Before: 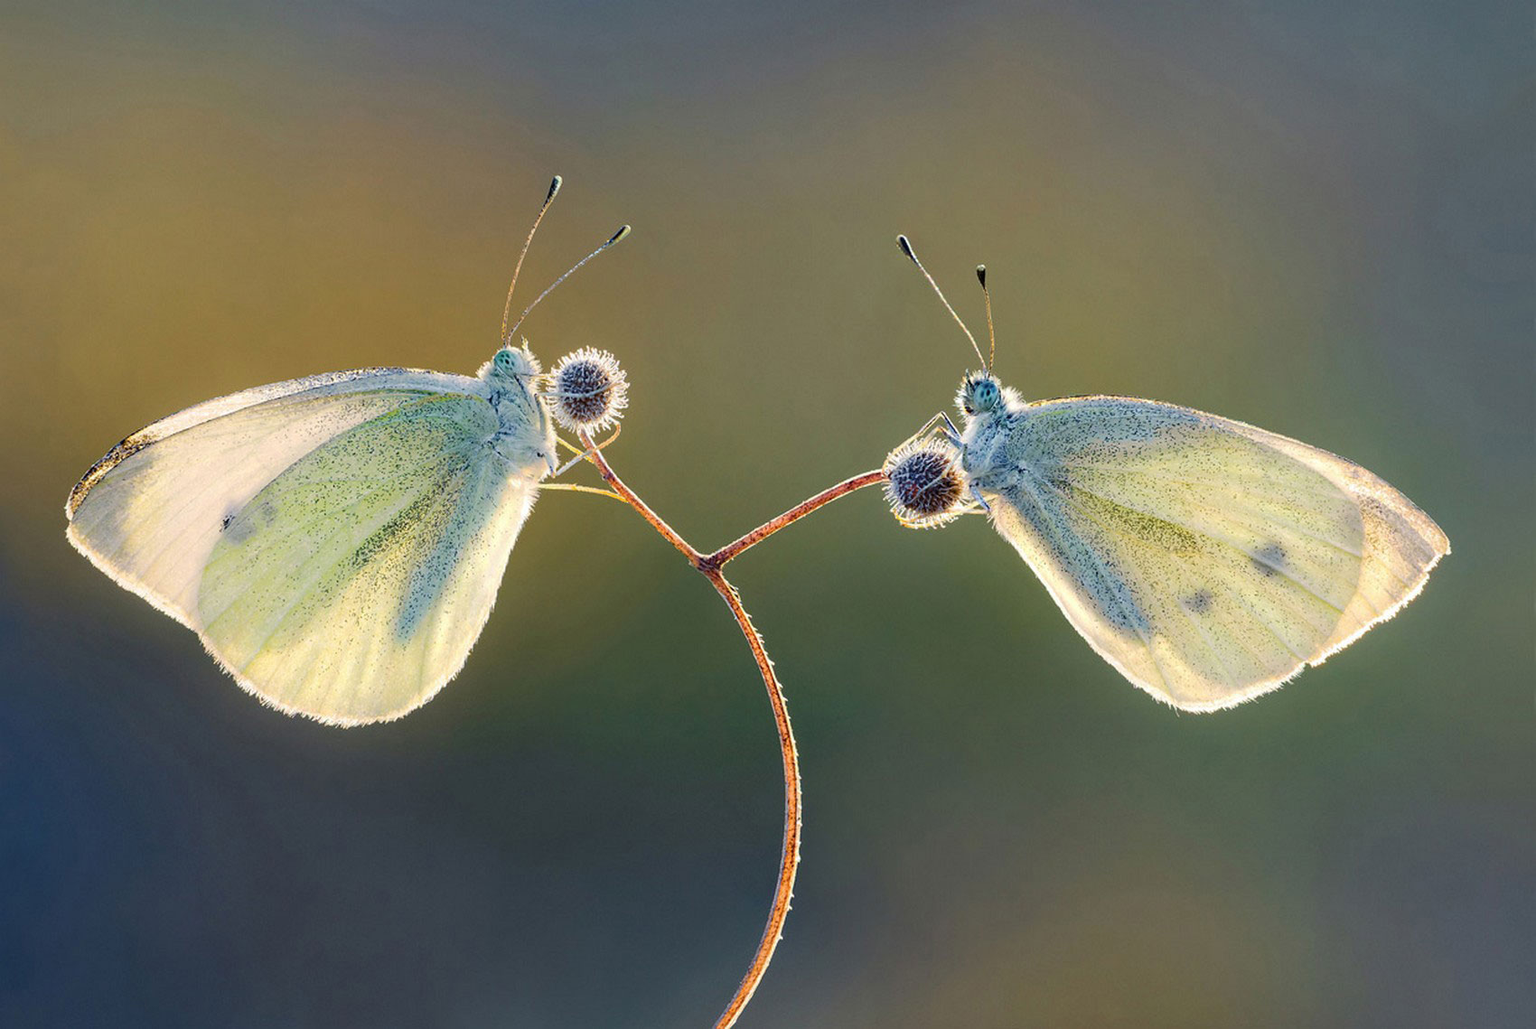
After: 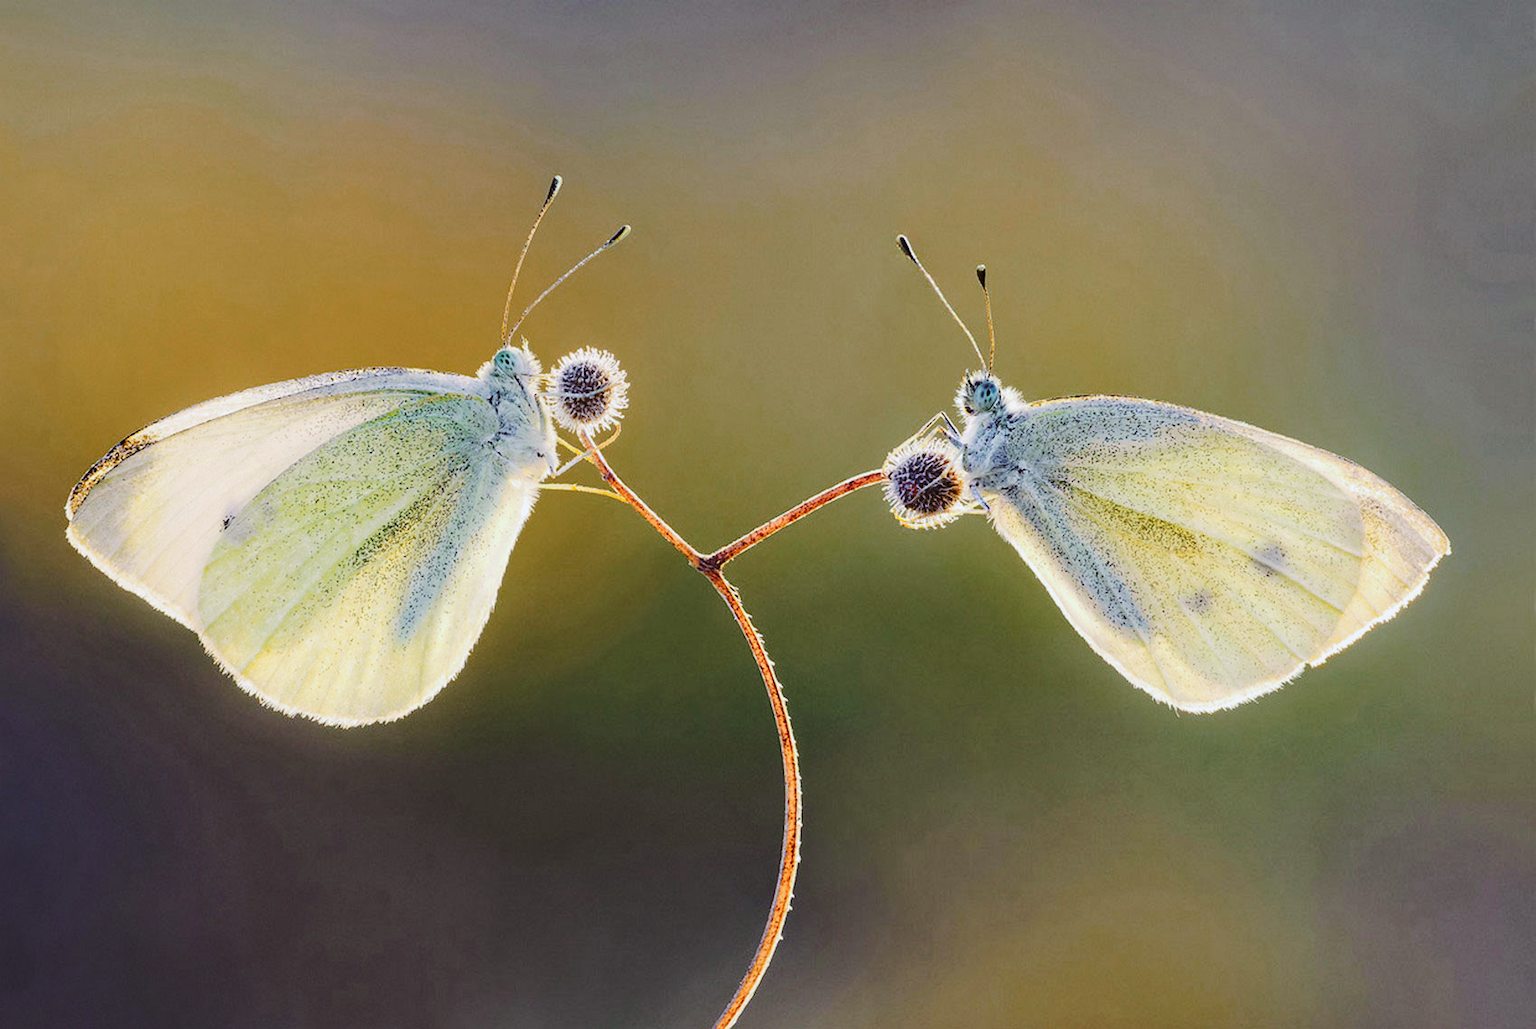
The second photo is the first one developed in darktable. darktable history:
tone curve: curves: ch0 [(0, 0) (0.003, 0.049) (0.011, 0.052) (0.025, 0.057) (0.044, 0.069) (0.069, 0.076) (0.1, 0.09) (0.136, 0.111) (0.177, 0.15) (0.224, 0.197) (0.277, 0.267) (0.335, 0.366) (0.399, 0.477) (0.468, 0.561) (0.543, 0.651) (0.623, 0.733) (0.709, 0.804) (0.801, 0.869) (0.898, 0.924) (1, 1)], preserve colors none
color look up table: target L [94.5, 88.05, 87.71, 86.93, 86.27, 80.33, 80.69, 65.61, 64.51, 52.61, 39.21, 36.6, 30.93, 17.07, 200.66, 73.81, 71.45, 59.25, 55.47, 49.87, 49.71, 46.37, 42.76, 34.6, 30.68, 19.56, 4.524, 76.74, 70.26, 68.01, 62.58, 55.47, 54.97, 49.58, 41.25, 41.78, 38.48, 37.55, 26.78, 25.07, 21.57, 5.582, 85.6, 77.47, 63.05, 46.65, 47.35, 34.74, 9.911], target a [-6.216, -29.89, -11.19, -33.22, -50.5, -65.83, -3.433, -14.18, -49.65, -44.06, -8.472, -6.941, -23.42, -5.454, 0, 30.57, 24.81, 18.68, 24.61, 64.67, 51.78, 27.95, 42.05, 43.23, 7.076, 31.14, 14, 31.58, 38.74, 64.21, 3.014, 55.07, 87.52, 6.075, 18.61, 57.92, 41.54, 53.77, 4.894, 34.33, 30.19, 29.33, -37.33, -11.98, -15.42, -18.16, -28.35, -7.608, 2.157], target b [10.11, 29.47, 89.88, 58.83, -2.44, 43.31, 69.06, 33.41, 23.96, 42.23, 33.45, 23.65, 29.86, 28.79, 0, 14.62, 53.52, 53.36, 5.802, 32.63, 48.5, 37.41, 11.18, 42.27, 7.077, 32.93, 7.361, -18.25, -9.97, -42.62, 1.533, -7.734, -65.41, -26.69, -69.78, -22.62, -26.62, -53.48, -26.68, -4.806, -47.92, -22.04, -15.99, -19.56, -41.46, -24.86, -3.178, -15.68, -2.921], num patches 49
